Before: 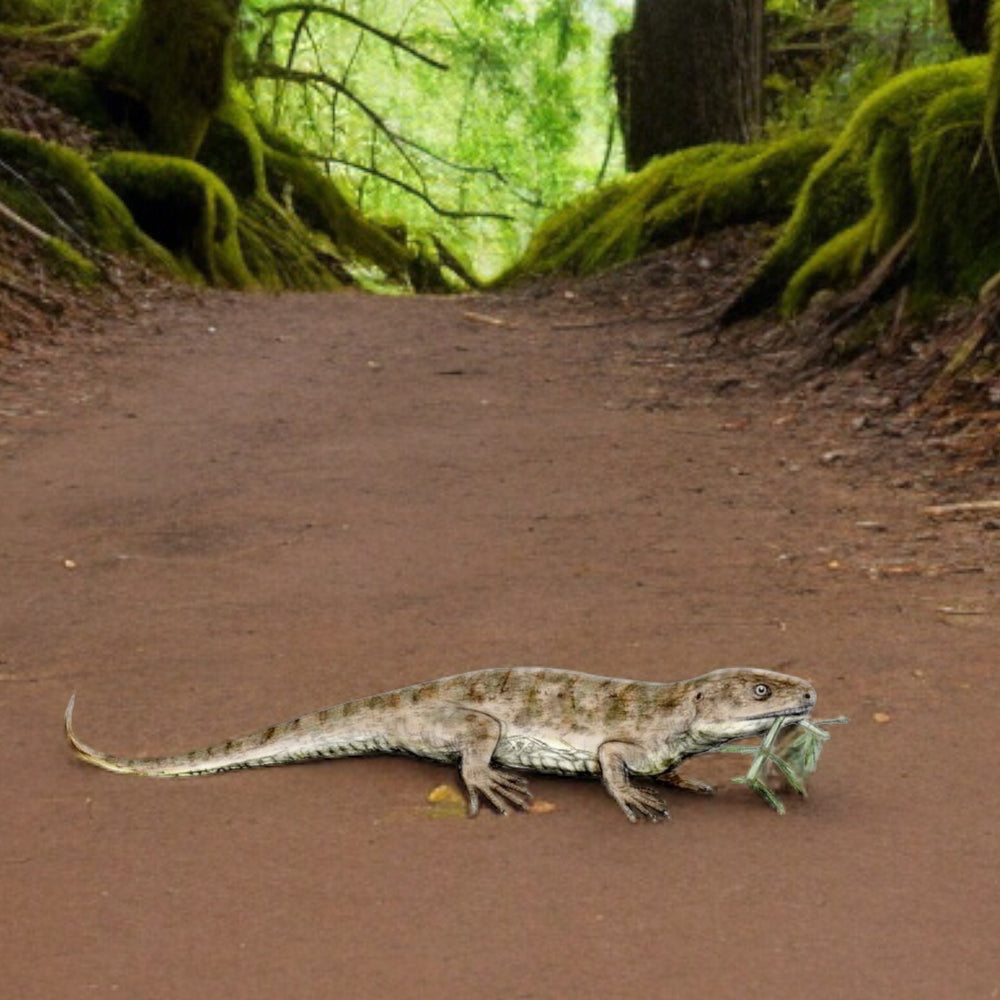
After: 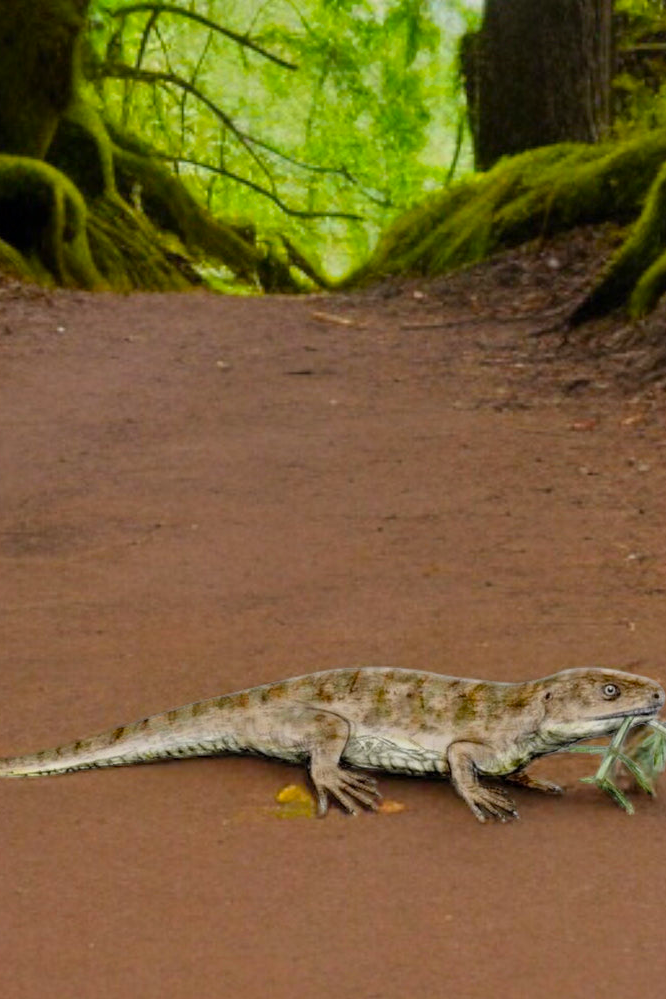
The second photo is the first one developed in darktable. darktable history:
crop and rotate: left 15.119%, right 18.248%
tone equalizer: -8 EV -0.002 EV, -7 EV 0.004 EV, -6 EV -0.045 EV, -5 EV 0.014 EV, -4 EV -0.012 EV, -3 EV 0.036 EV, -2 EV -0.05 EV, -1 EV -0.274 EV, +0 EV -0.578 EV
color balance rgb: perceptual saturation grading › global saturation 29.696%, global vibrance 10.752%
